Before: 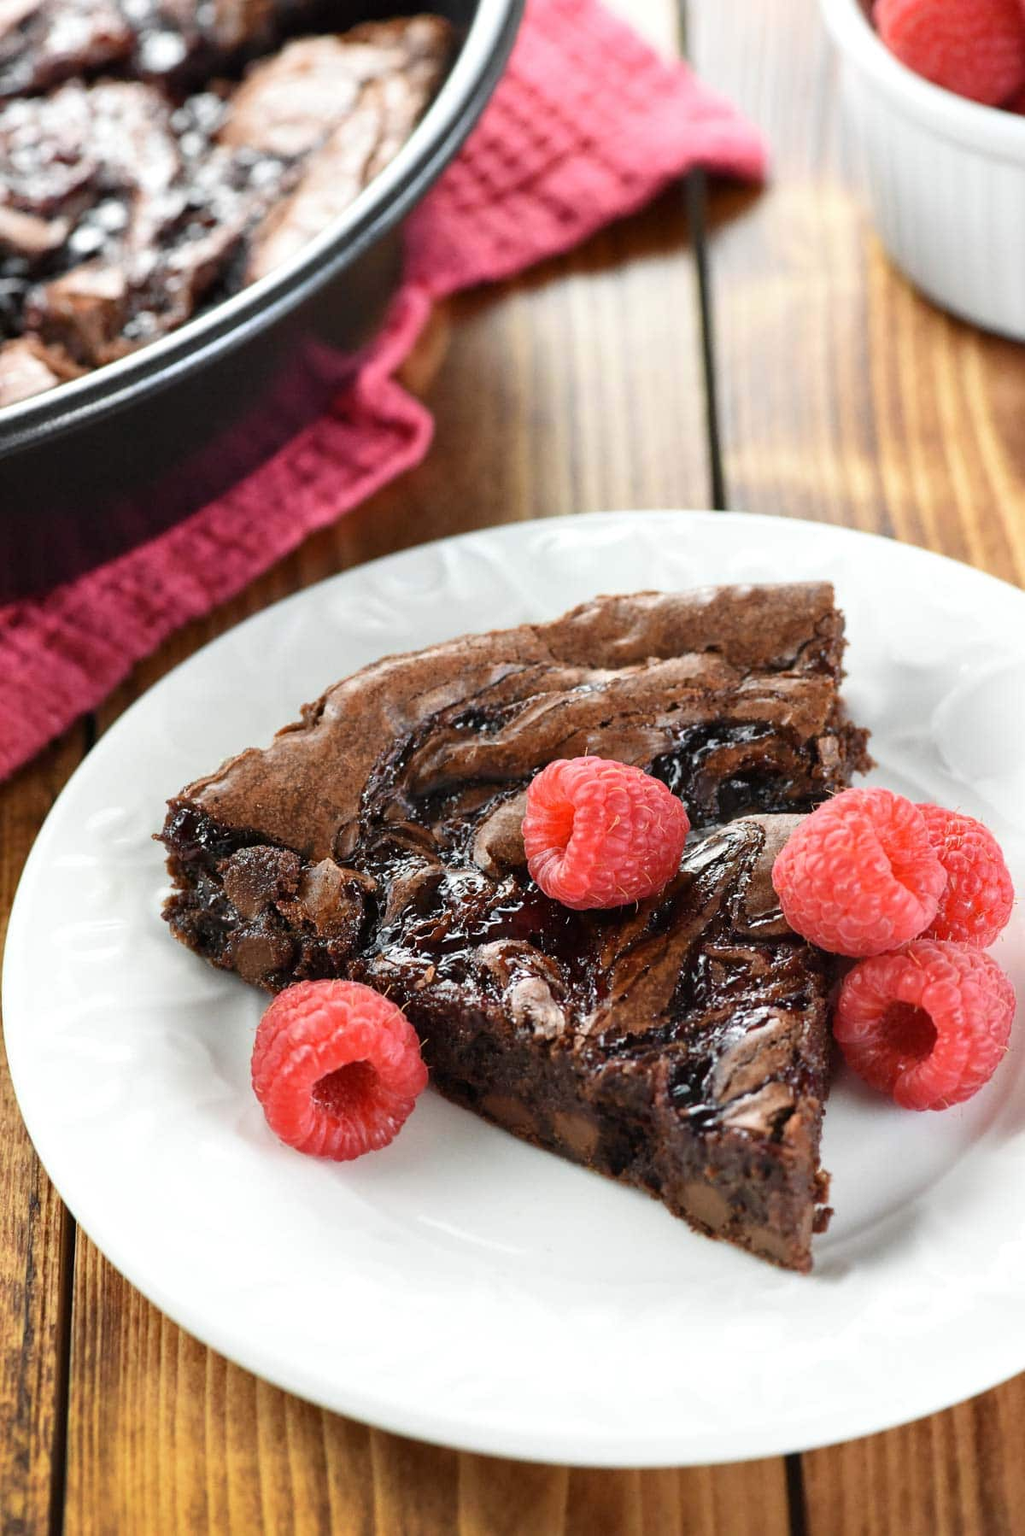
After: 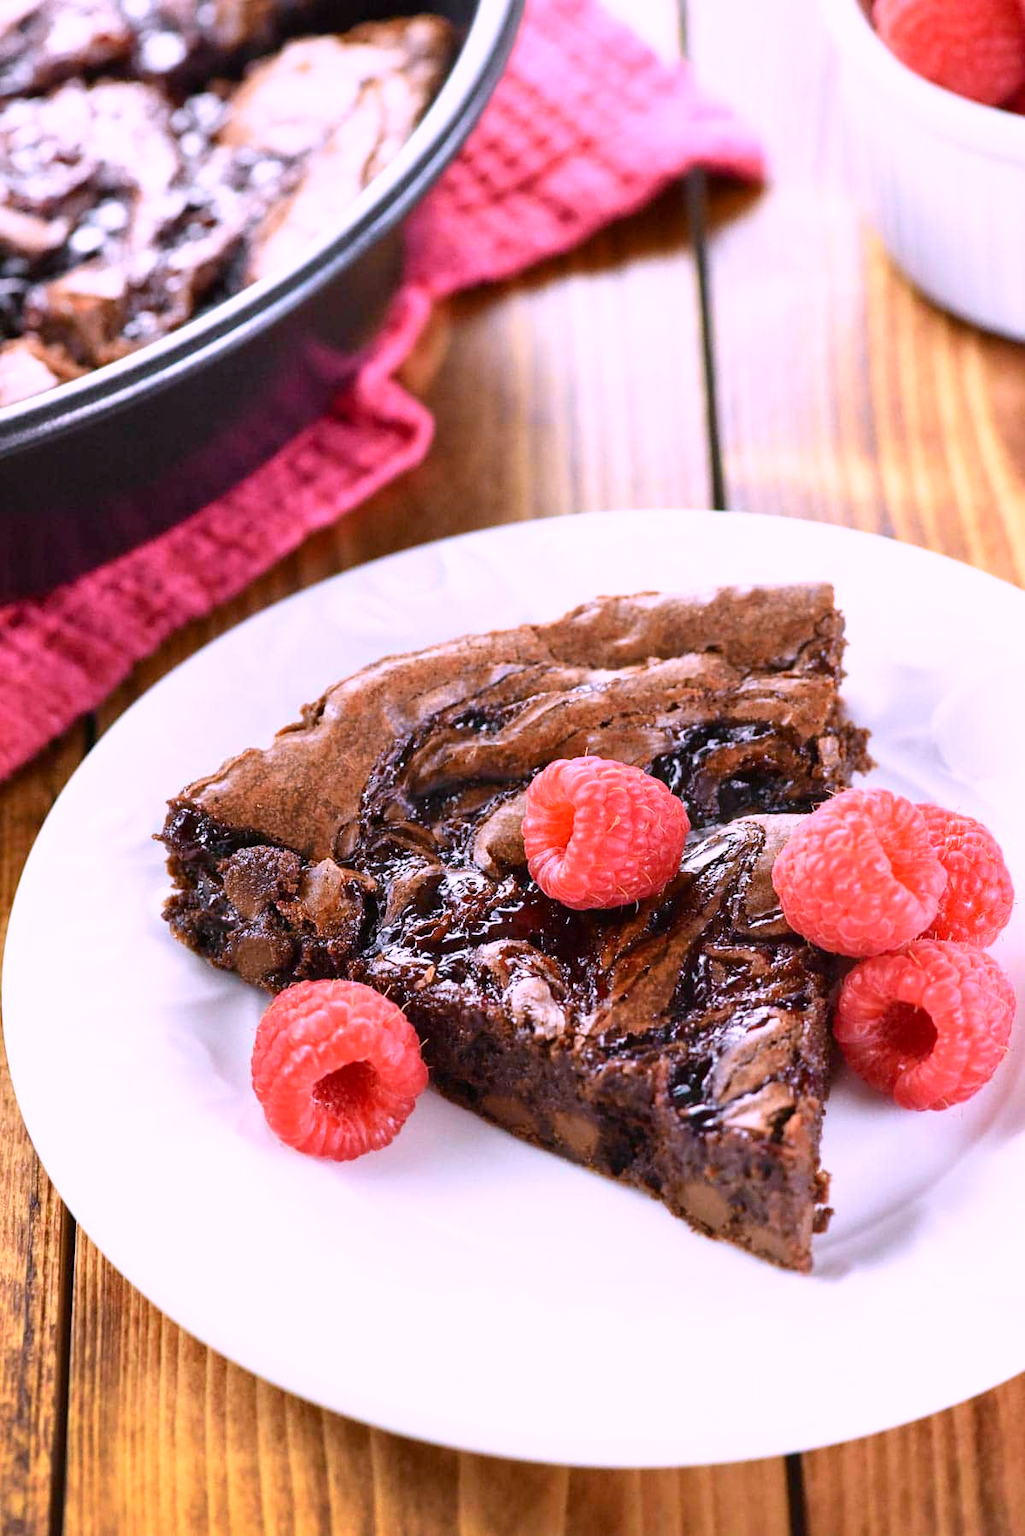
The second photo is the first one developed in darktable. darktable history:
white balance: red 1.042, blue 1.17
tone equalizer: on, module defaults
tone curve: curves: ch0 [(0, 0) (0.389, 0.458) (0.745, 0.82) (0.849, 0.917) (0.919, 0.969) (1, 1)]; ch1 [(0, 0) (0.437, 0.404) (0.5, 0.5) (0.529, 0.55) (0.58, 0.6) (0.616, 0.649) (1, 1)]; ch2 [(0, 0) (0.442, 0.428) (0.5, 0.5) (0.525, 0.543) (0.585, 0.62) (1, 1)], color space Lab, independent channels, preserve colors none
